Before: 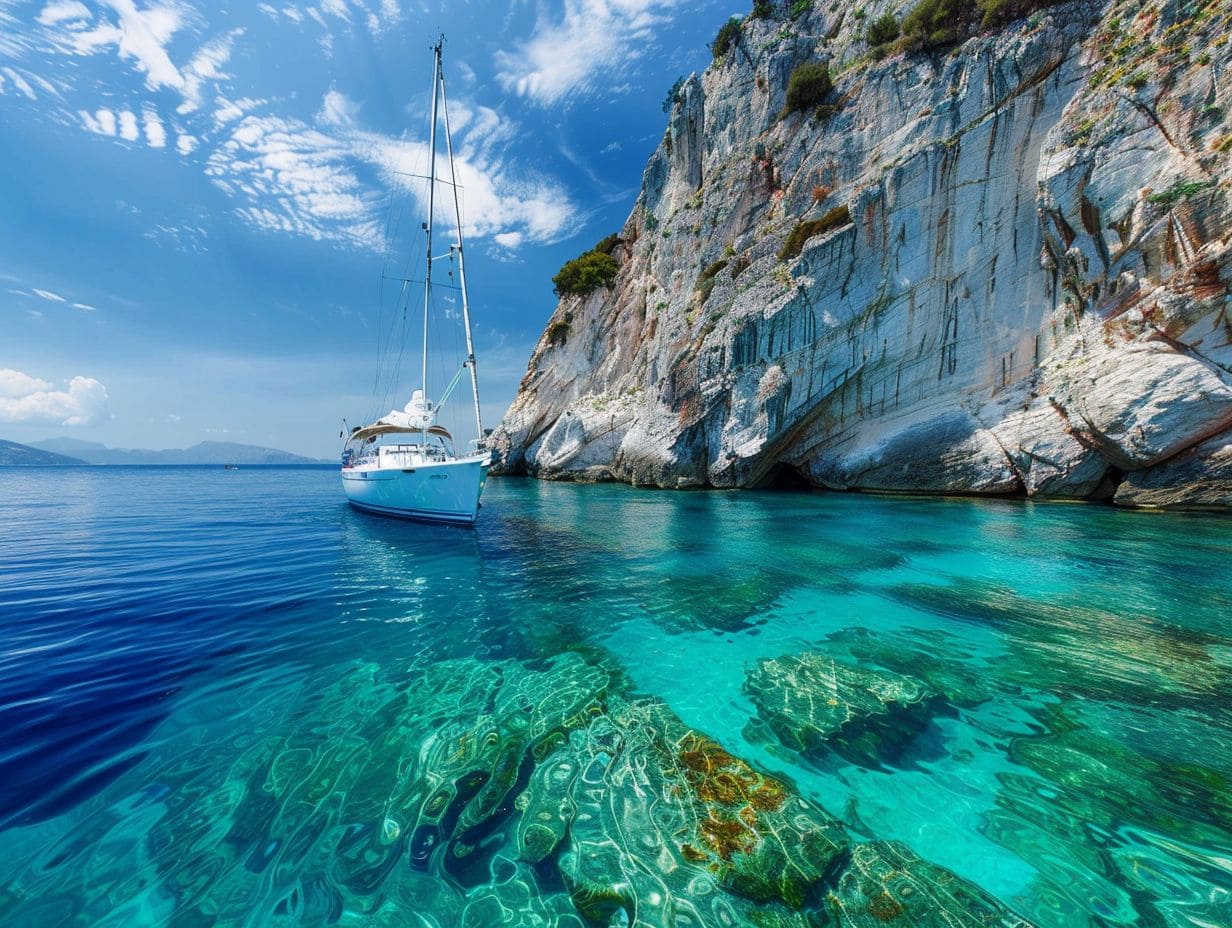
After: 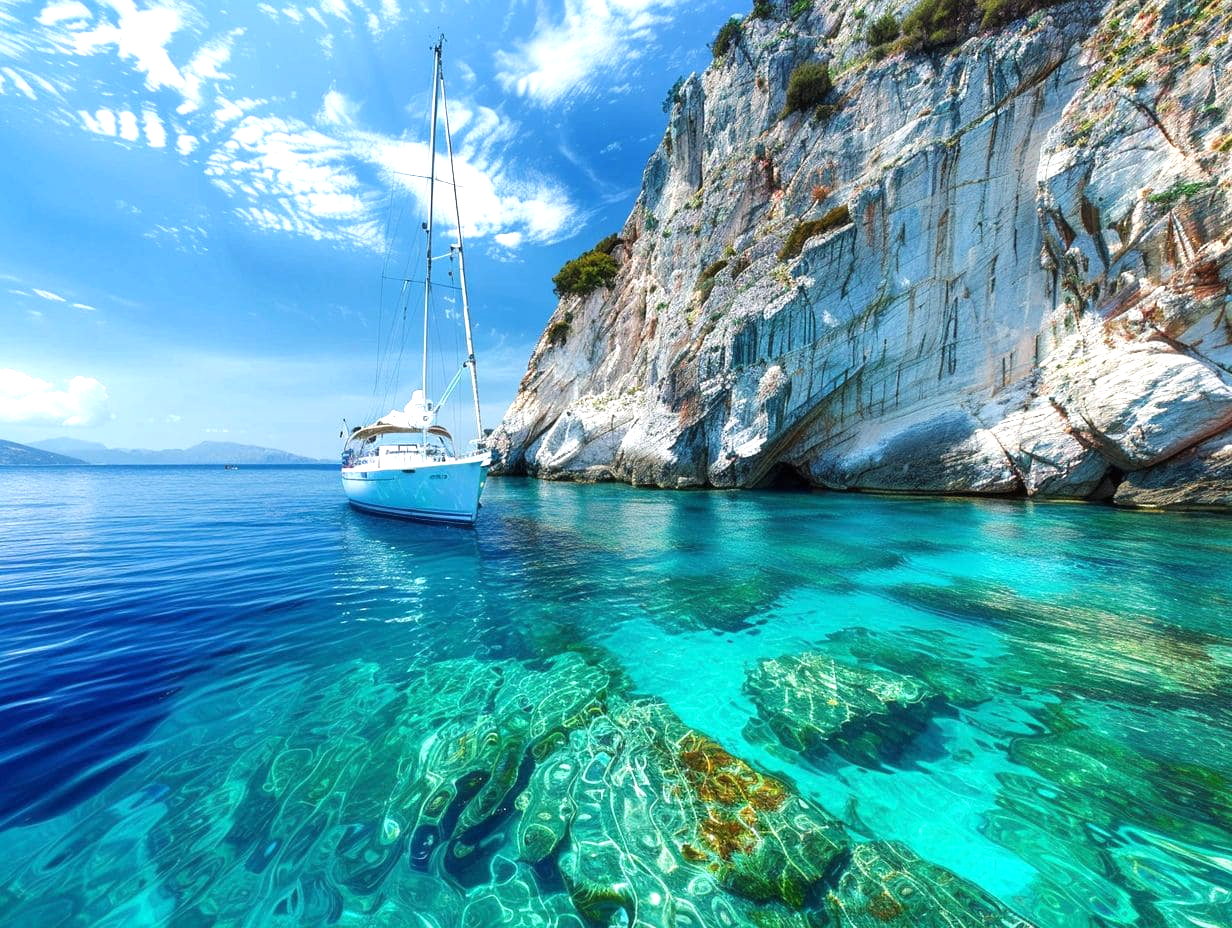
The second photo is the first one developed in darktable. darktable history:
exposure: exposure 0.716 EV, compensate highlight preservation false
